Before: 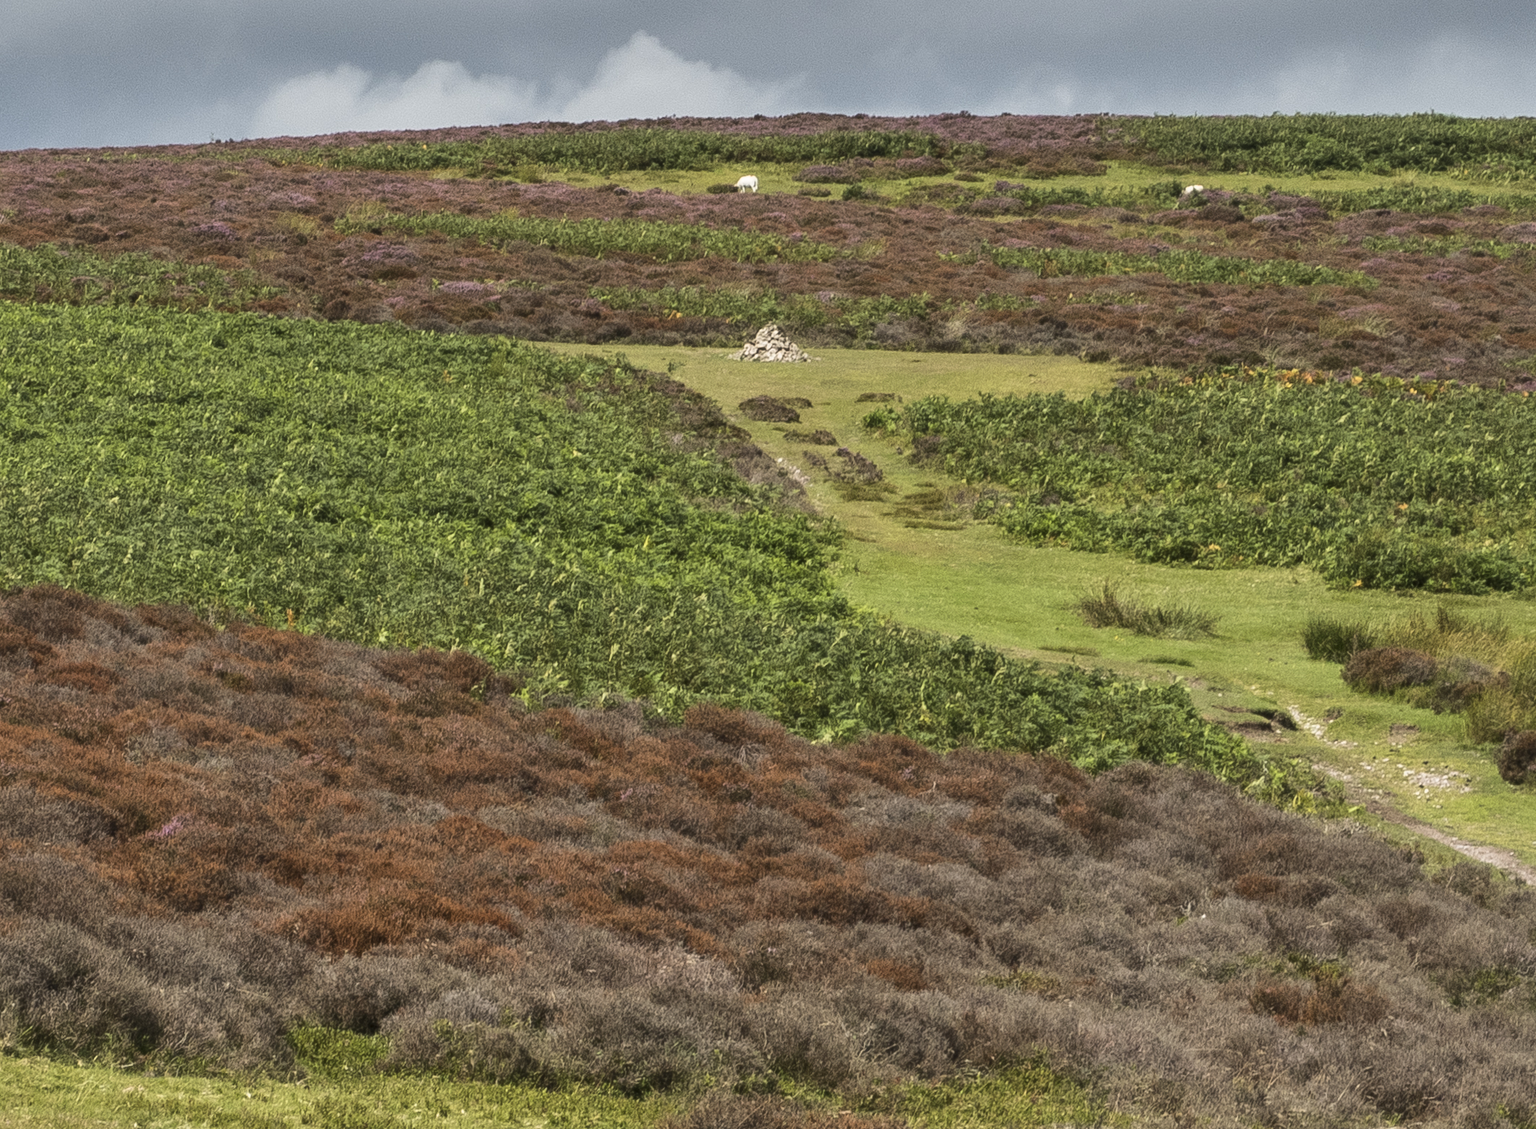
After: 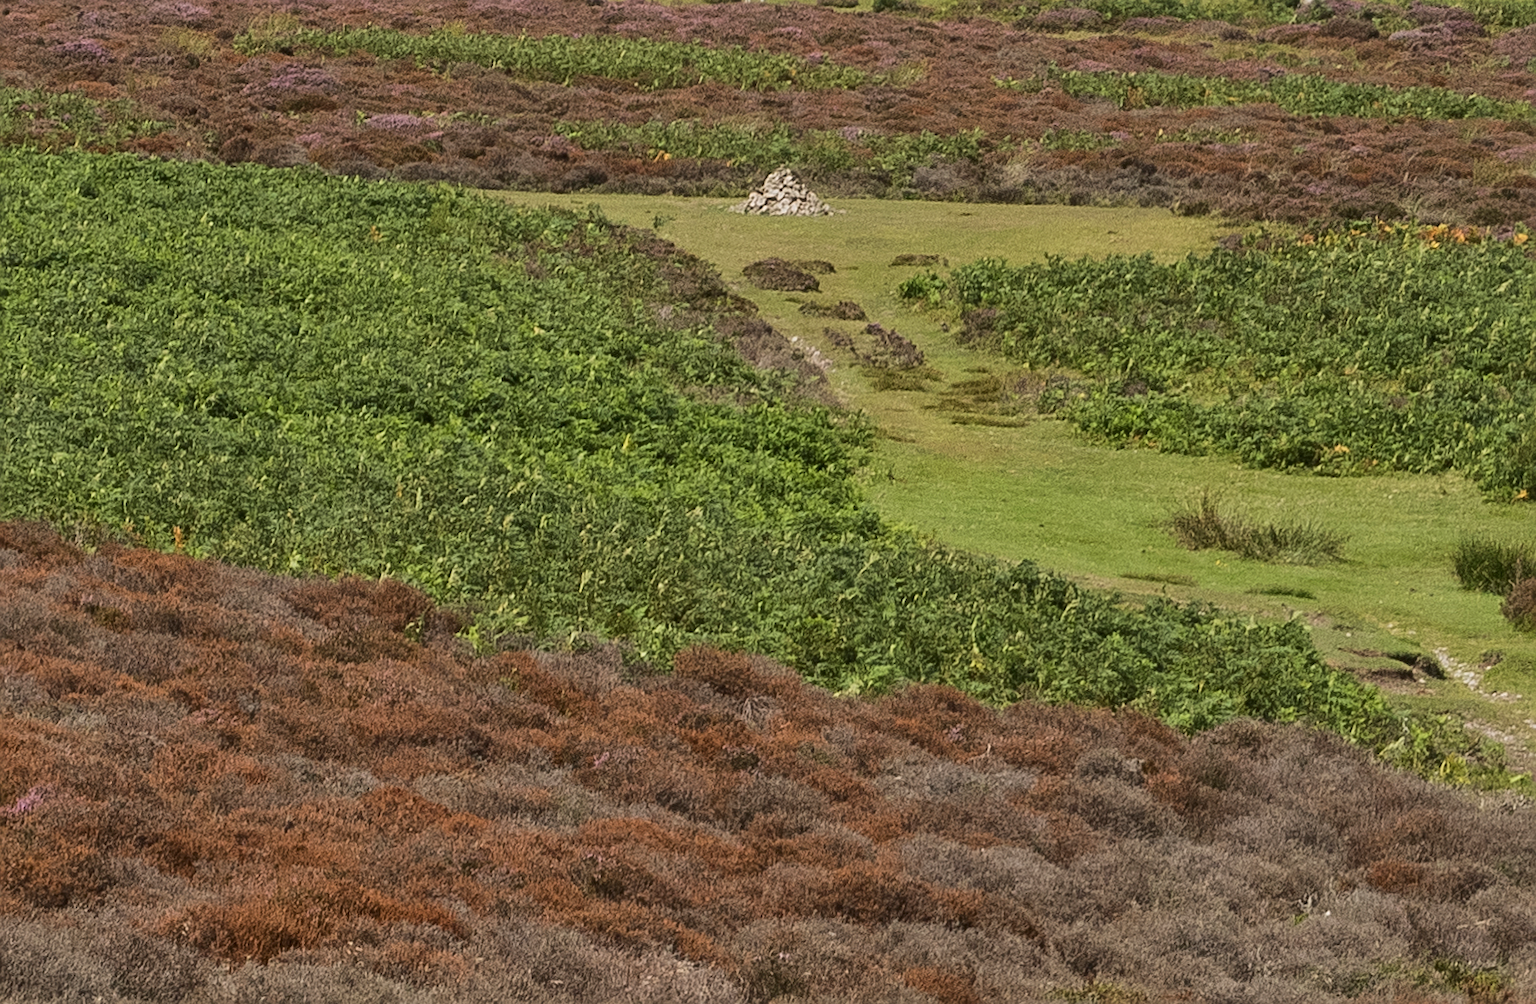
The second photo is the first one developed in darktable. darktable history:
crop: left 9.712%, top 16.928%, right 10.845%, bottom 12.332%
sharpen: on, module defaults
tone equalizer: -8 EV 0.25 EV, -7 EV 0.417 EV, -6 EV 0.417 EV, -5 EV 0.25 EV, -3 EV -0.25 EV, -2 EV -0.417 EV, -1 EV -0.417 EV, +0 EV -0.25 EV, edges refinement/feathering 500, mask exposure compensation -1.57 EV, preserve details guided filter
